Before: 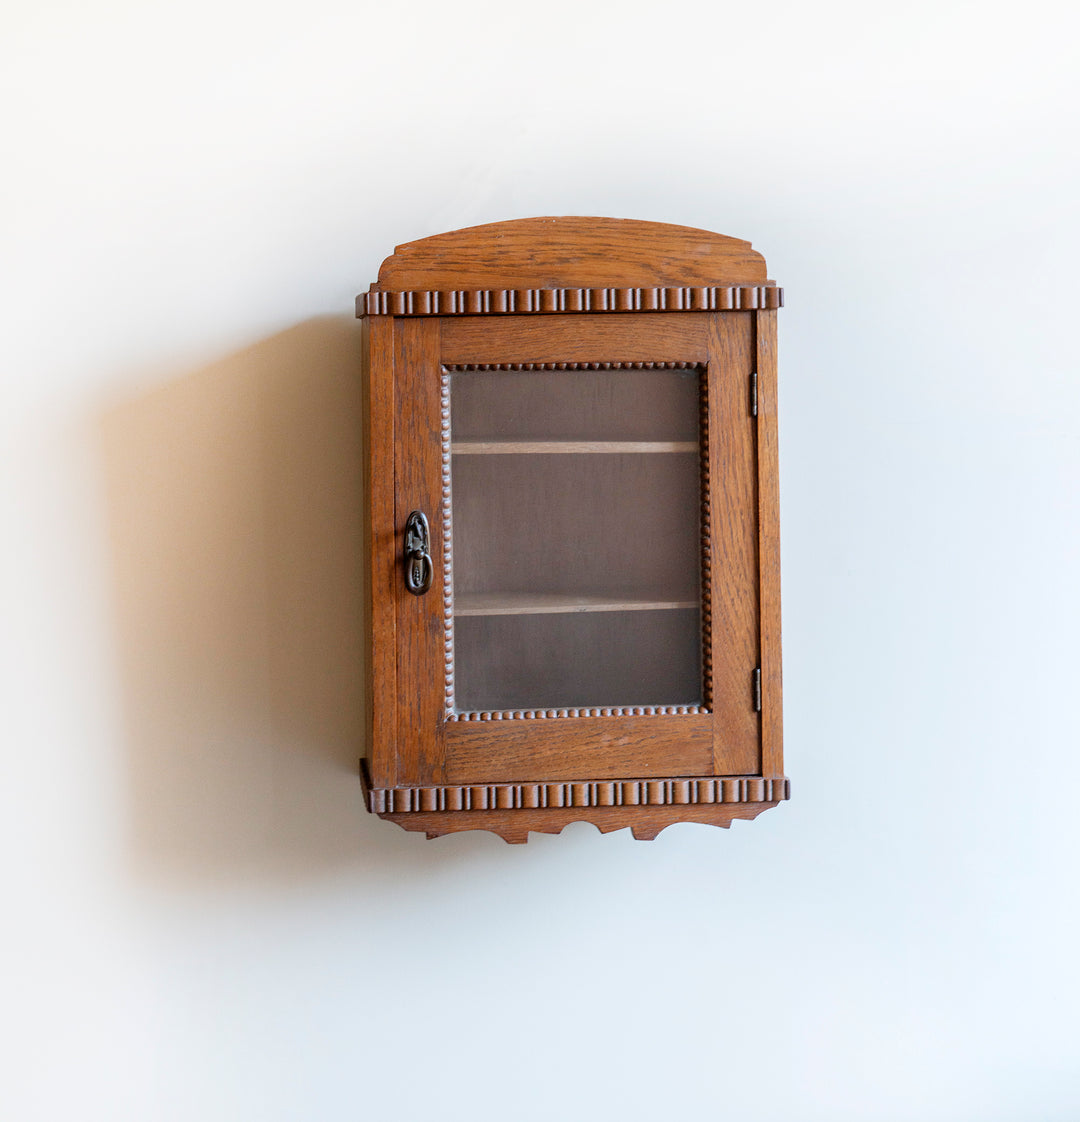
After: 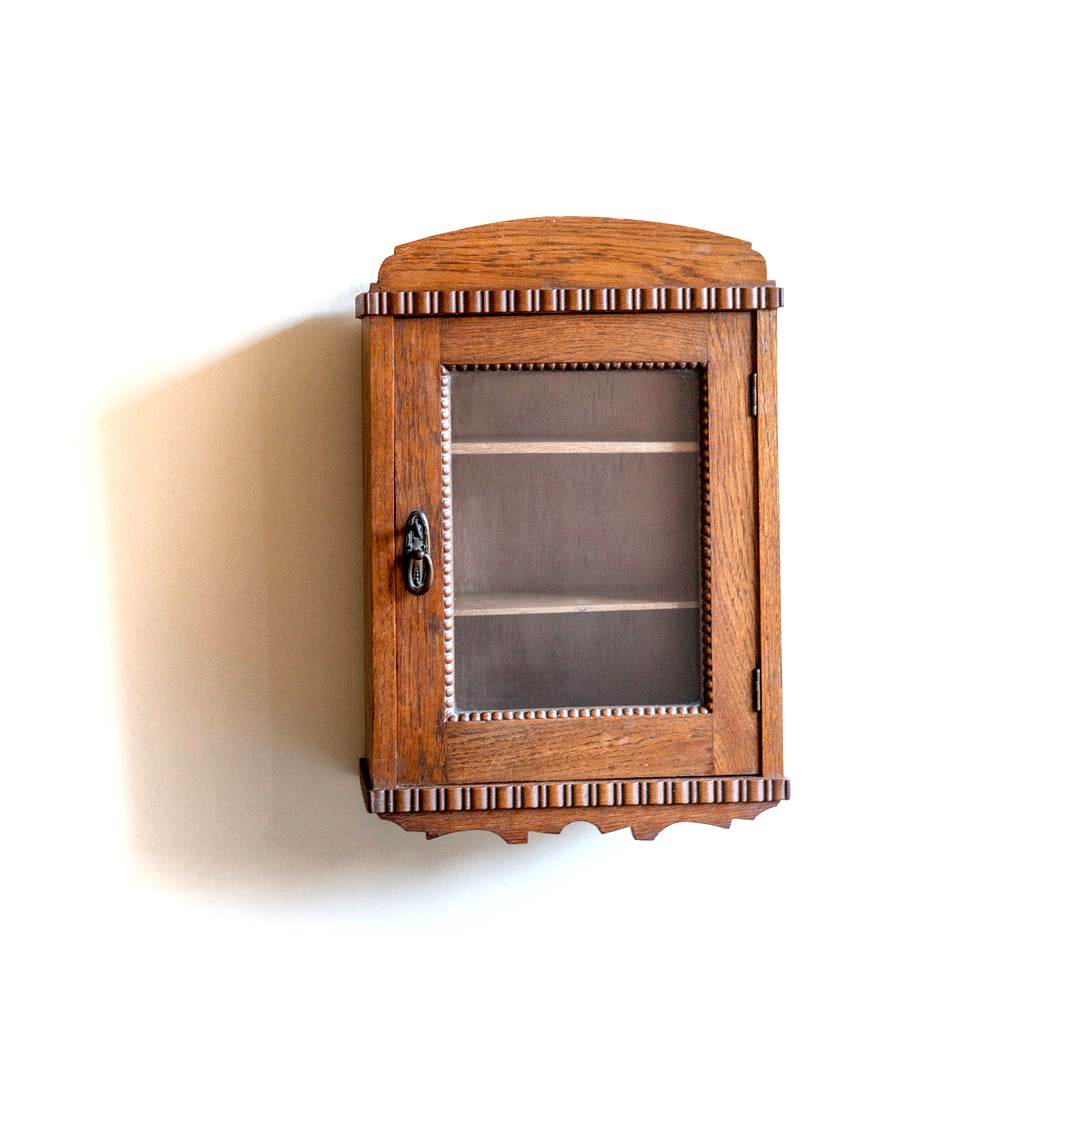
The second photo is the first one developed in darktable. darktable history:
exposure: exposure 0.64 EV, compensate highlight preservation false
local contrast: detail 150%
shadows and highlights: shadows 25, highlights -25
